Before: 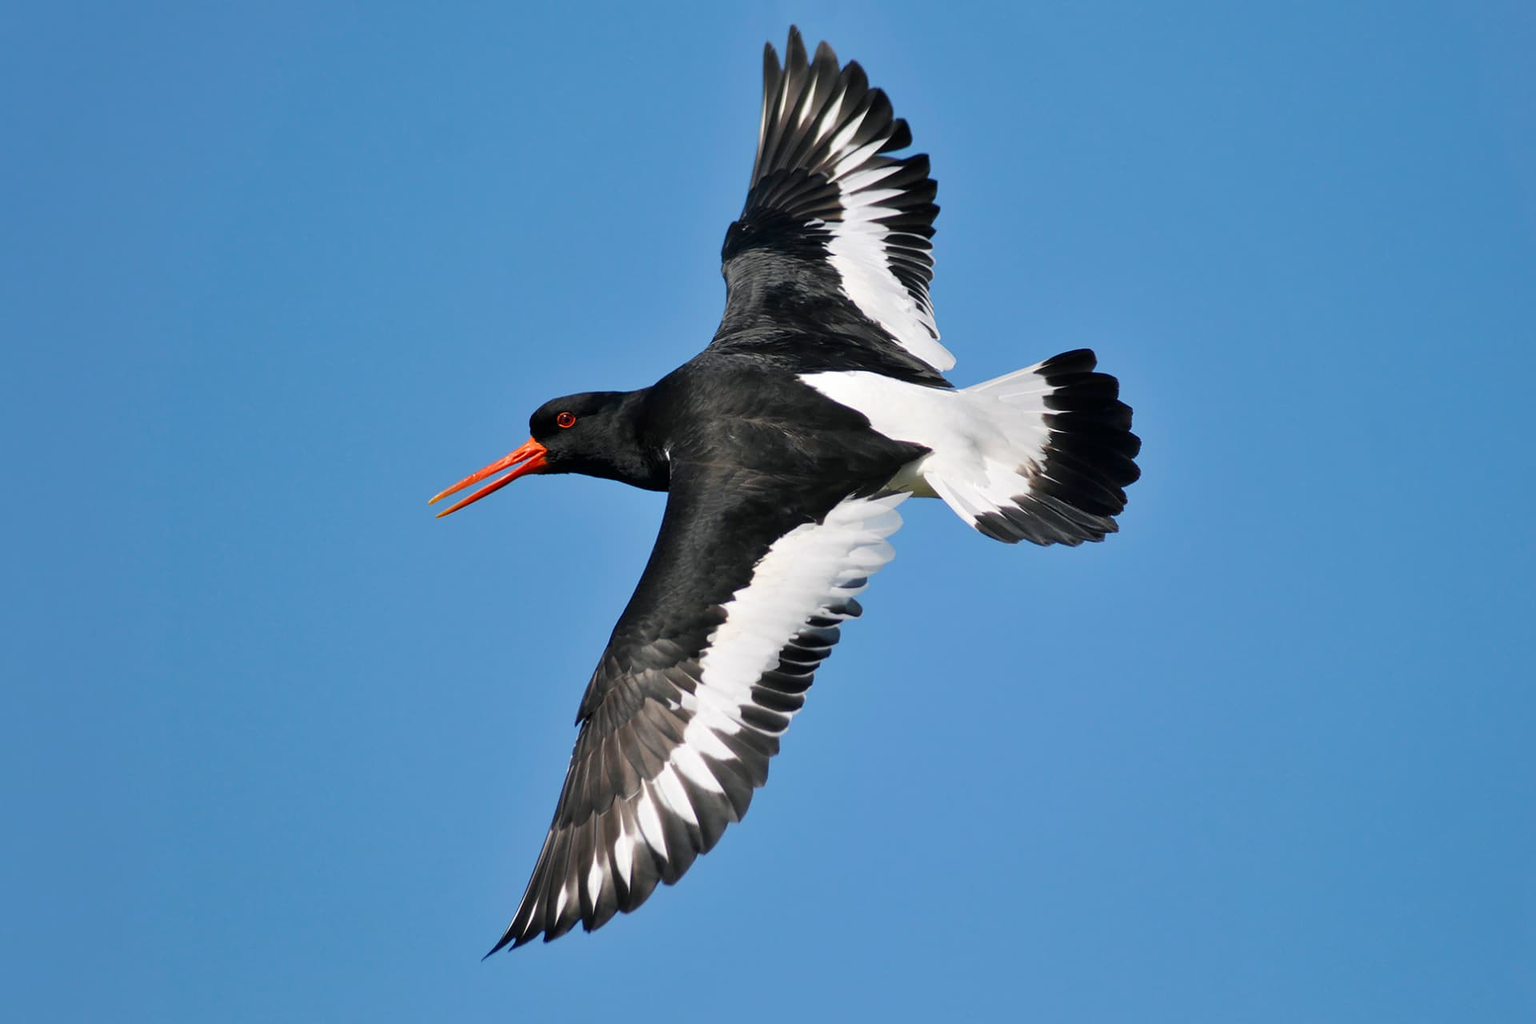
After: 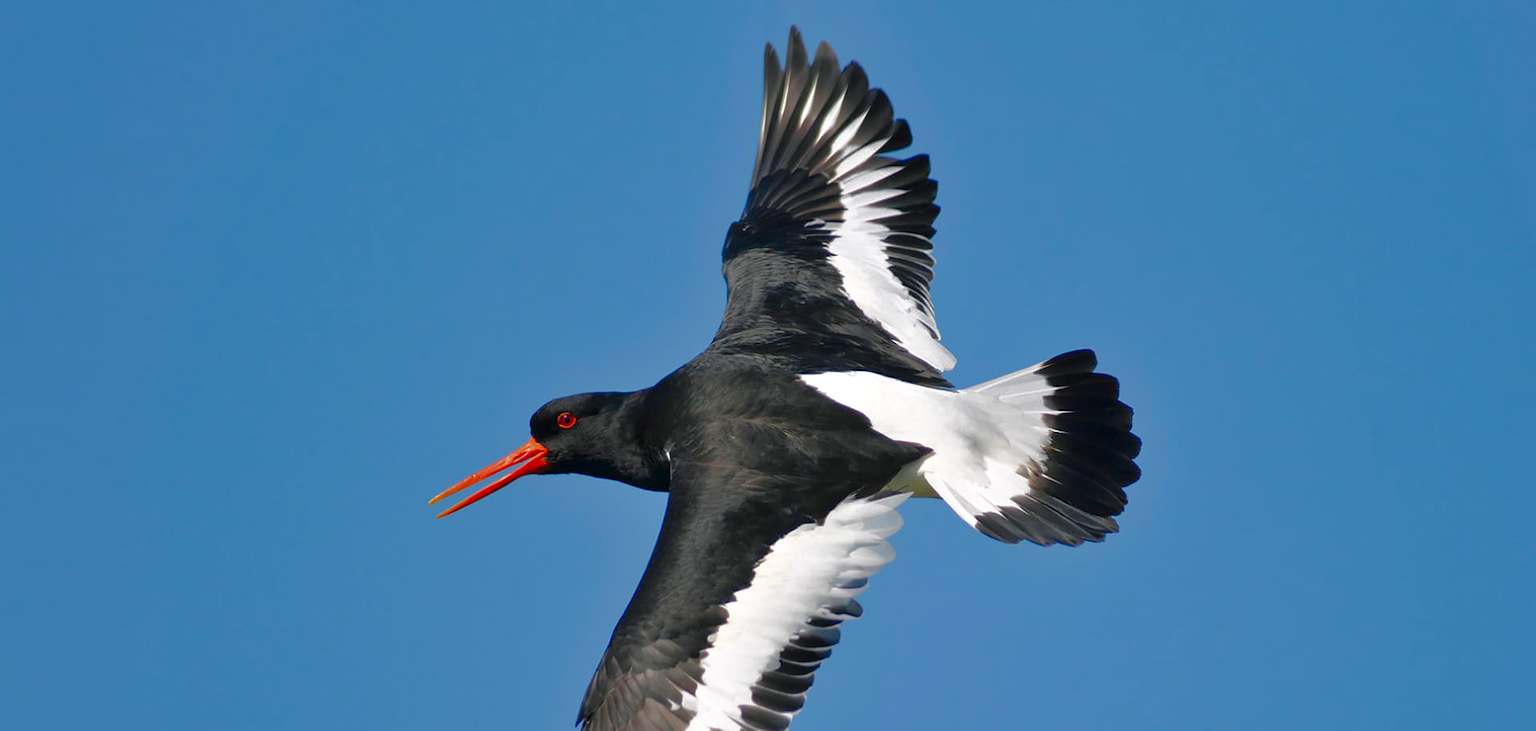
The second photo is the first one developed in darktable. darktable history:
crop: right 0%, bottom 28.558%
base curve: curves: ch0 [(0, 0) (0.564, 0.291) (0.802, 0.731) (1, 1)]
levels: levels [0, 0.397, 0.955]
